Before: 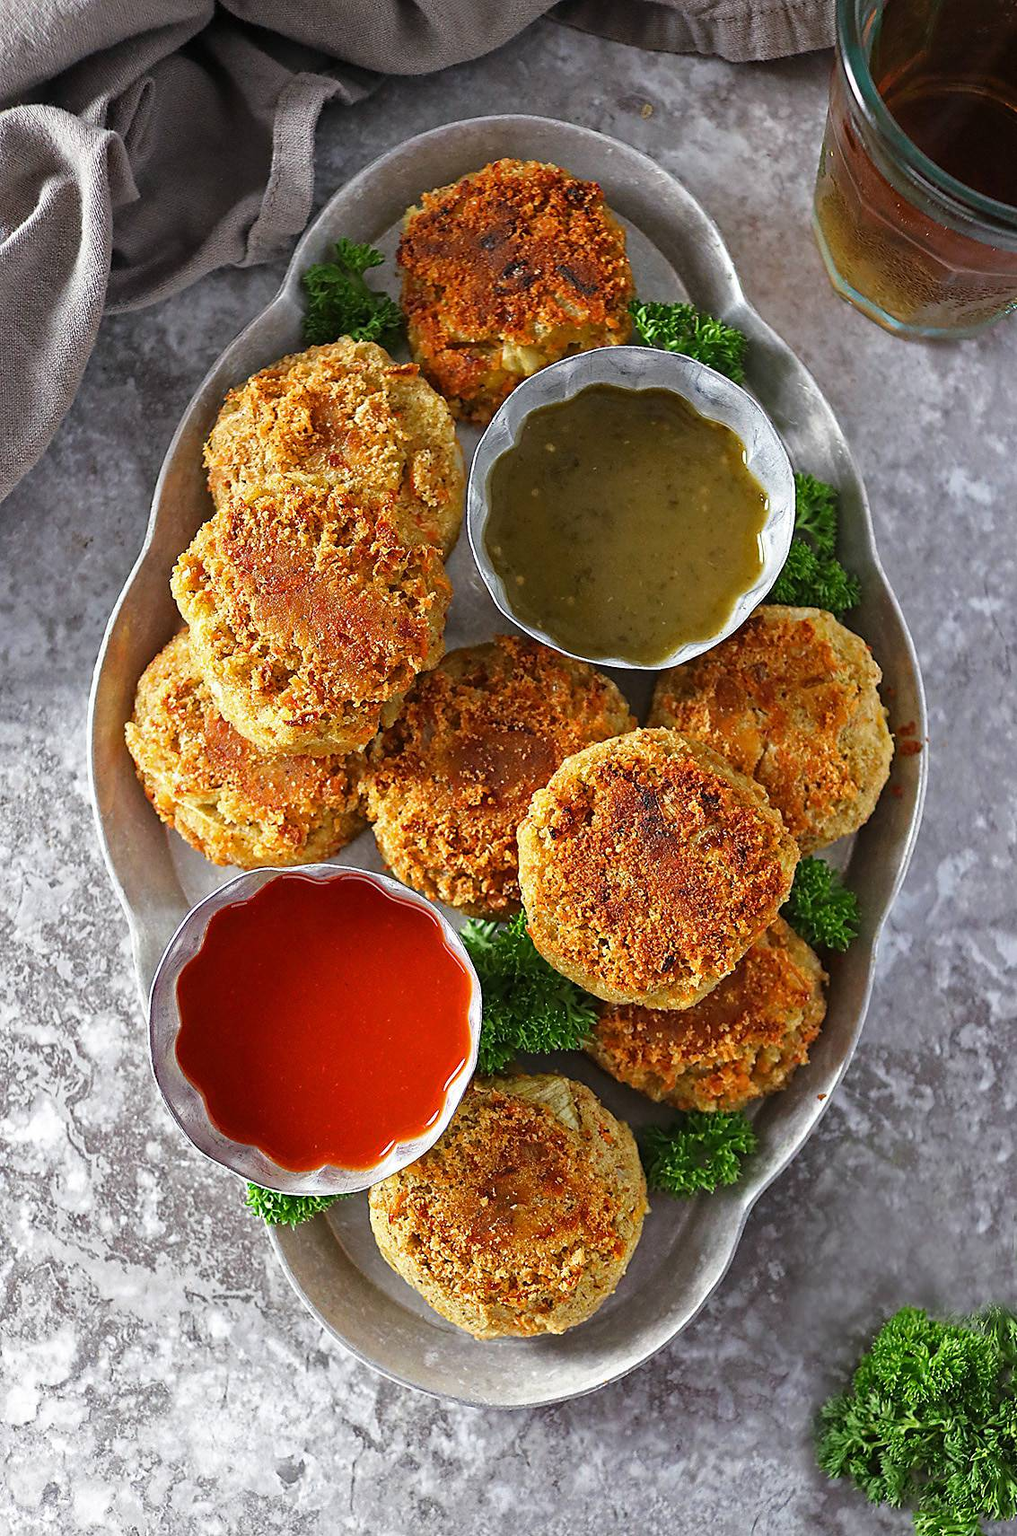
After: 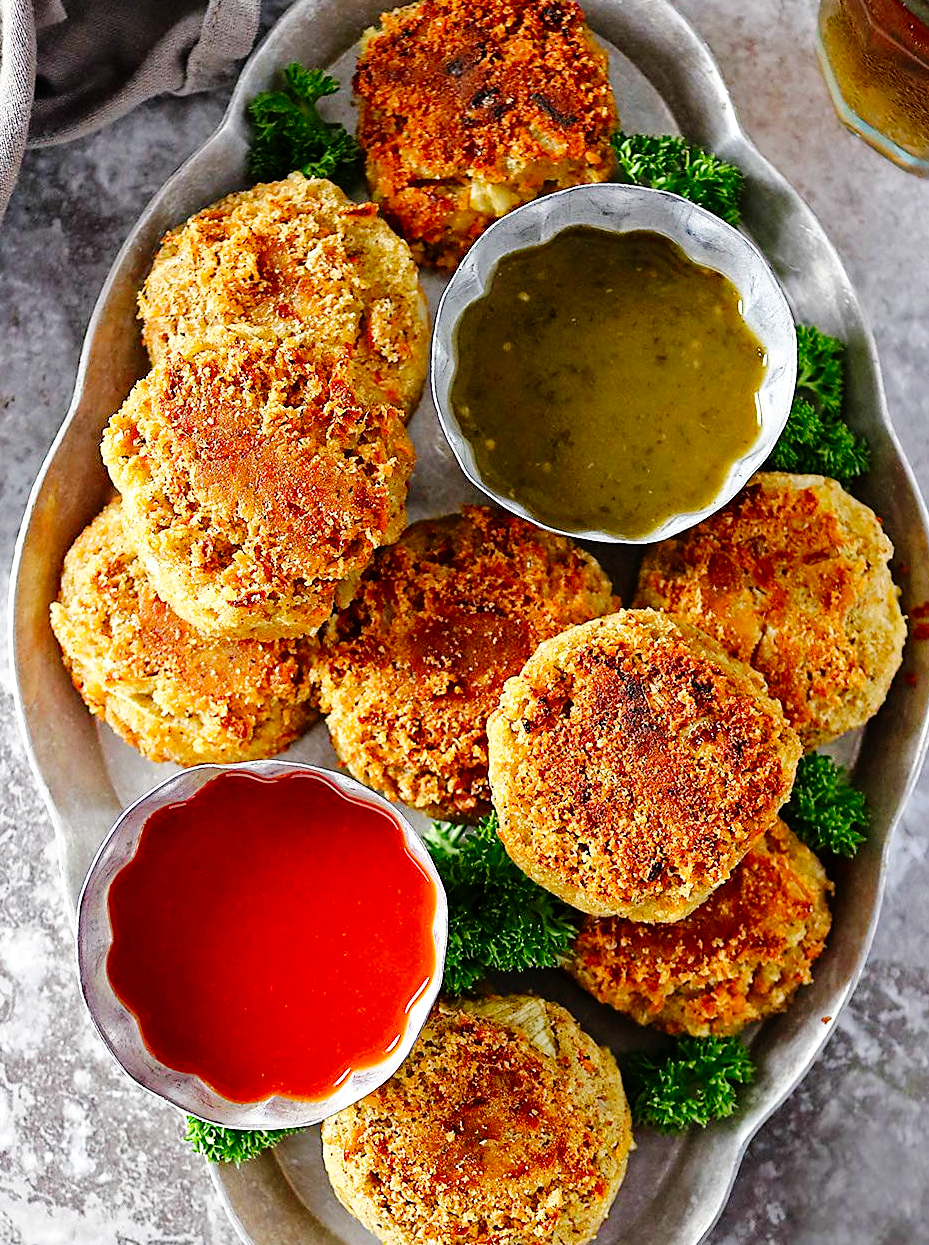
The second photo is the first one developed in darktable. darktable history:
exposure: exposure 0.128 EV, compensate highlight preservation false
crop: left 7.856%, top 11.836%, right 10.12%, bottom 15.387%
tone curve: curves: ch0 [(0, 0) (0.003, 0) (0.011, 0.001) (0.025, 0.003) (0.044, 0.005) (0.069, 0.012) (0.1, 0.023) (0.136, 0.039) (0.177, 0.088) (0.224, 0.15) (0.277, 0.24) (0.335, 0.337) (0.399, 0.437) (0.468, 0.535) (0.543, 0.629) (0.623, 0.71) (0.709, 0.782) (0.801, 0.856) (0.898, 0.94) (1, 1)], preserve colors none
